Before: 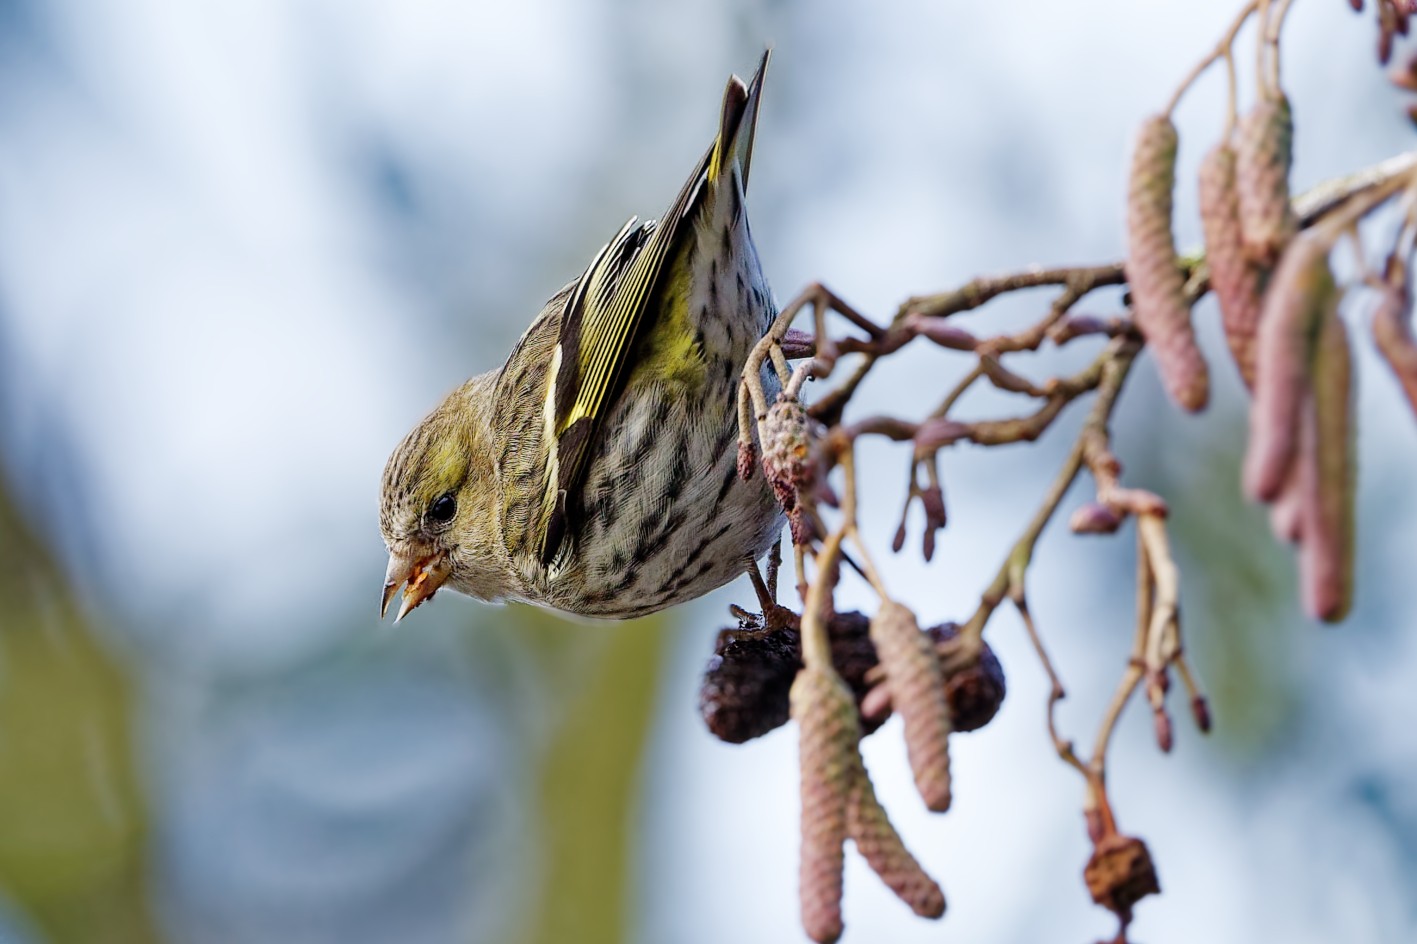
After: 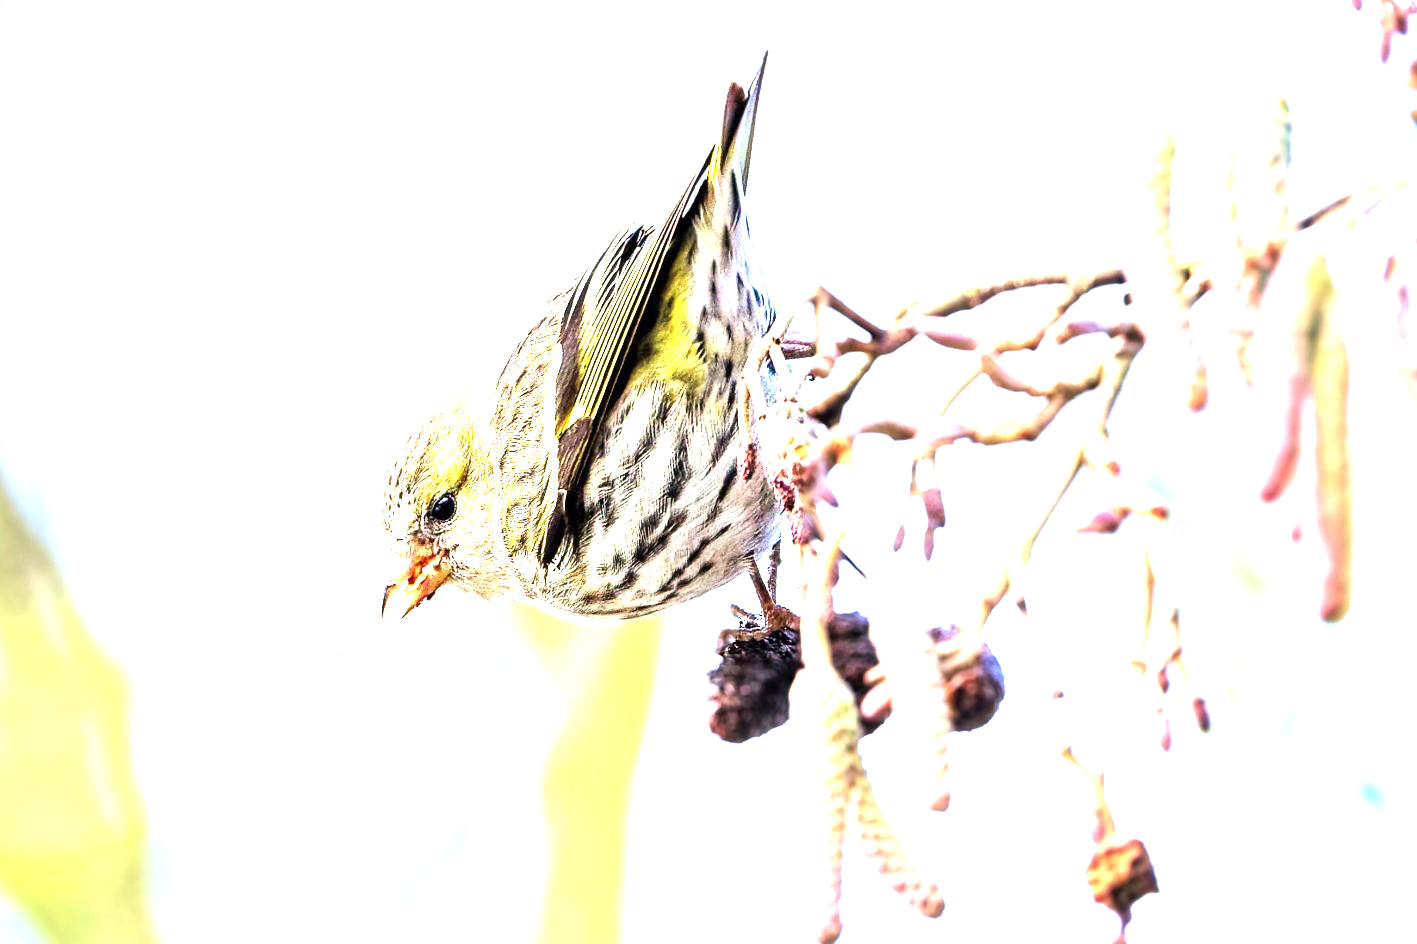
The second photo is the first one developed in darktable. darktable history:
tone equalizer: -8 EV -0.762 EV, -7 EV -0.711 EV, -6 EV -0.619 EV, -5 EV -0.419 EV, -3 EV 0.372 EV, -2 EV 0.6 EV, -1 EV 0.688 EV, +0 EV 0.747 EV
exposure: exposure 2.272 EV, compensate highlight preservation false
